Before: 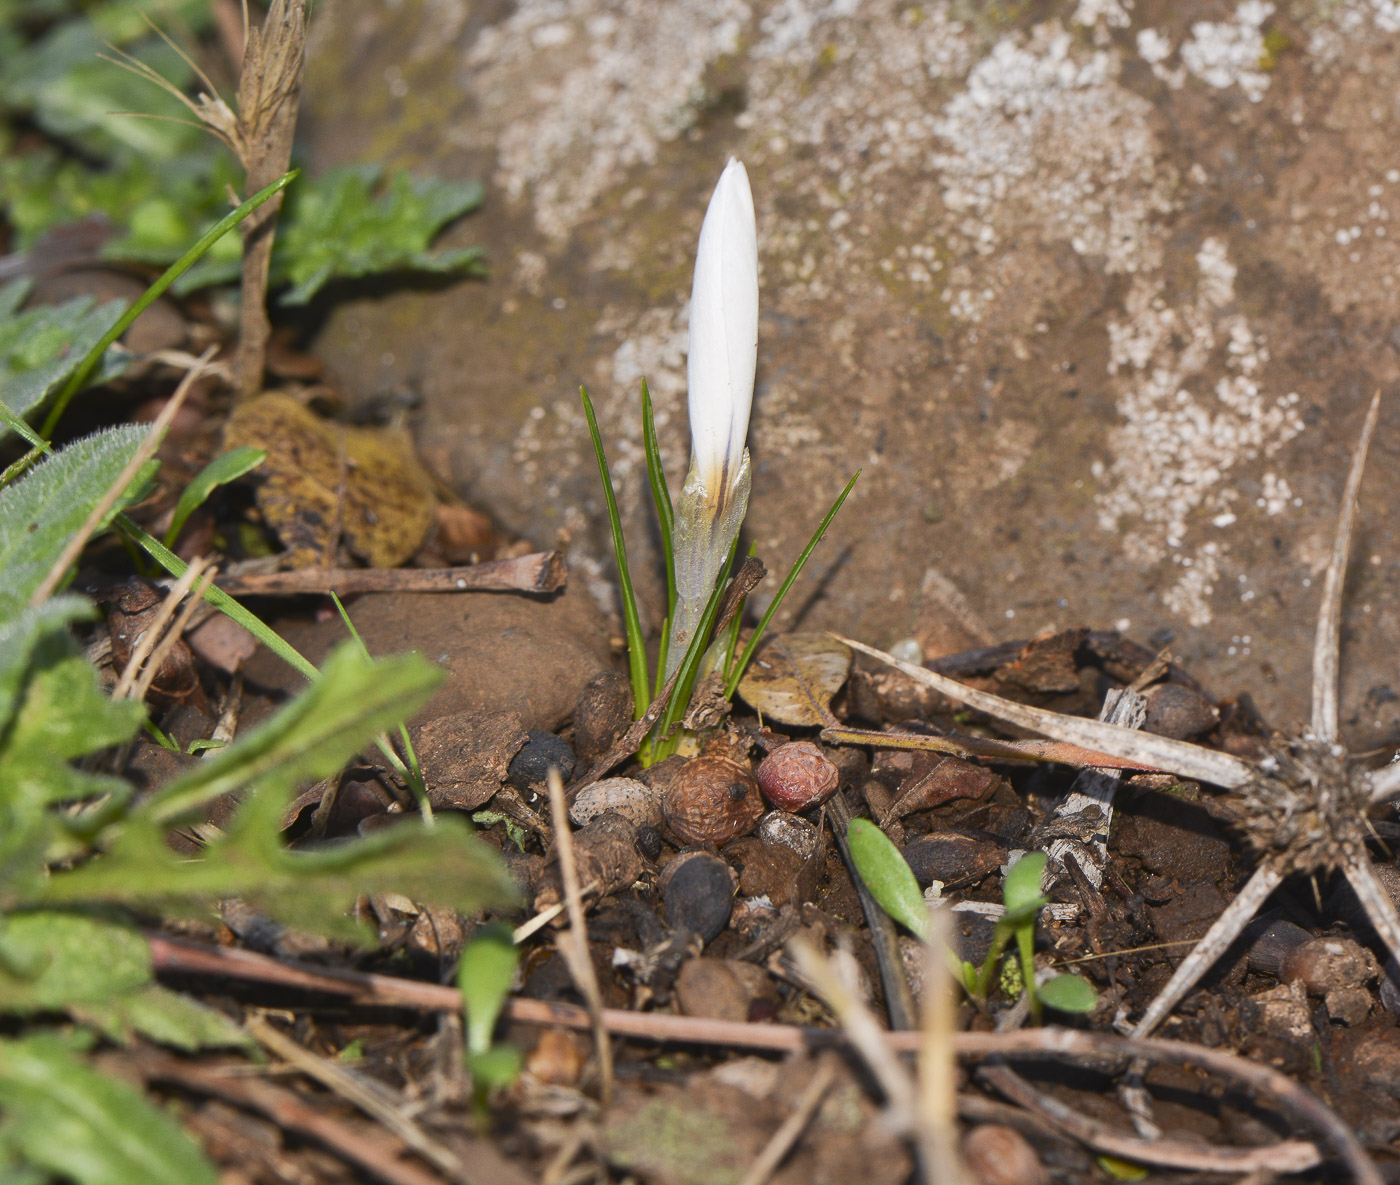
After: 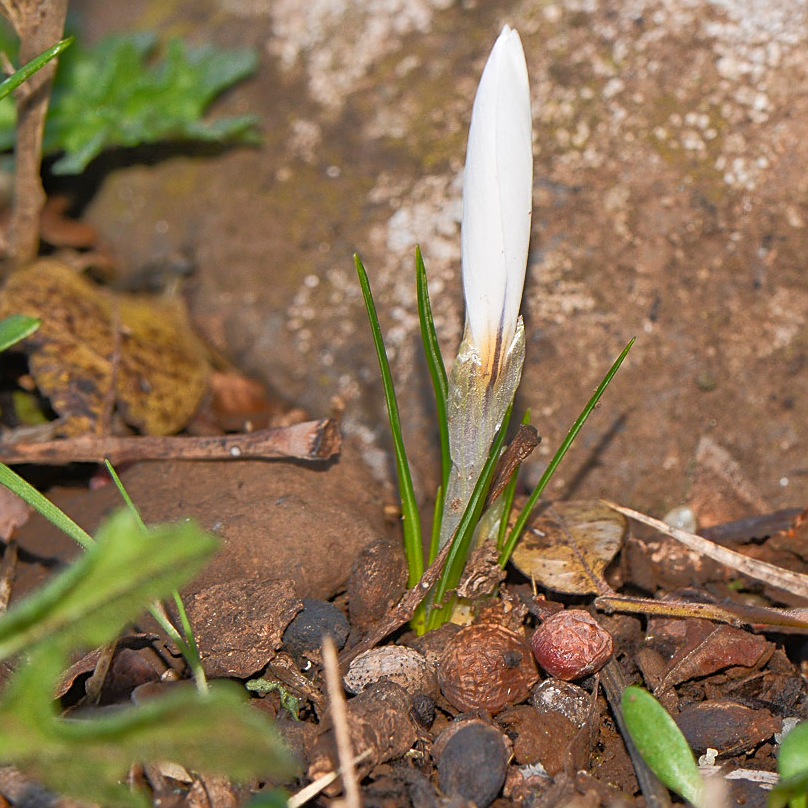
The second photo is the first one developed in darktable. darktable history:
crop: left 16.202%, top 11.208%, right 26.045%, bottom 20.557%
tone equalizer: -8 EV -0.528 EV, -7 EV -0.319 EV, -6 EV -0.083 EV, -5 EV 0.413 EV, -4 EV 0.985 EV, -3 EV 0.791 EV, -2 EV -0.01 EV, -1 EV 0.14 EV, +0 EV -0.012 EV, smoothing 1
sharpen: on, module defaults
